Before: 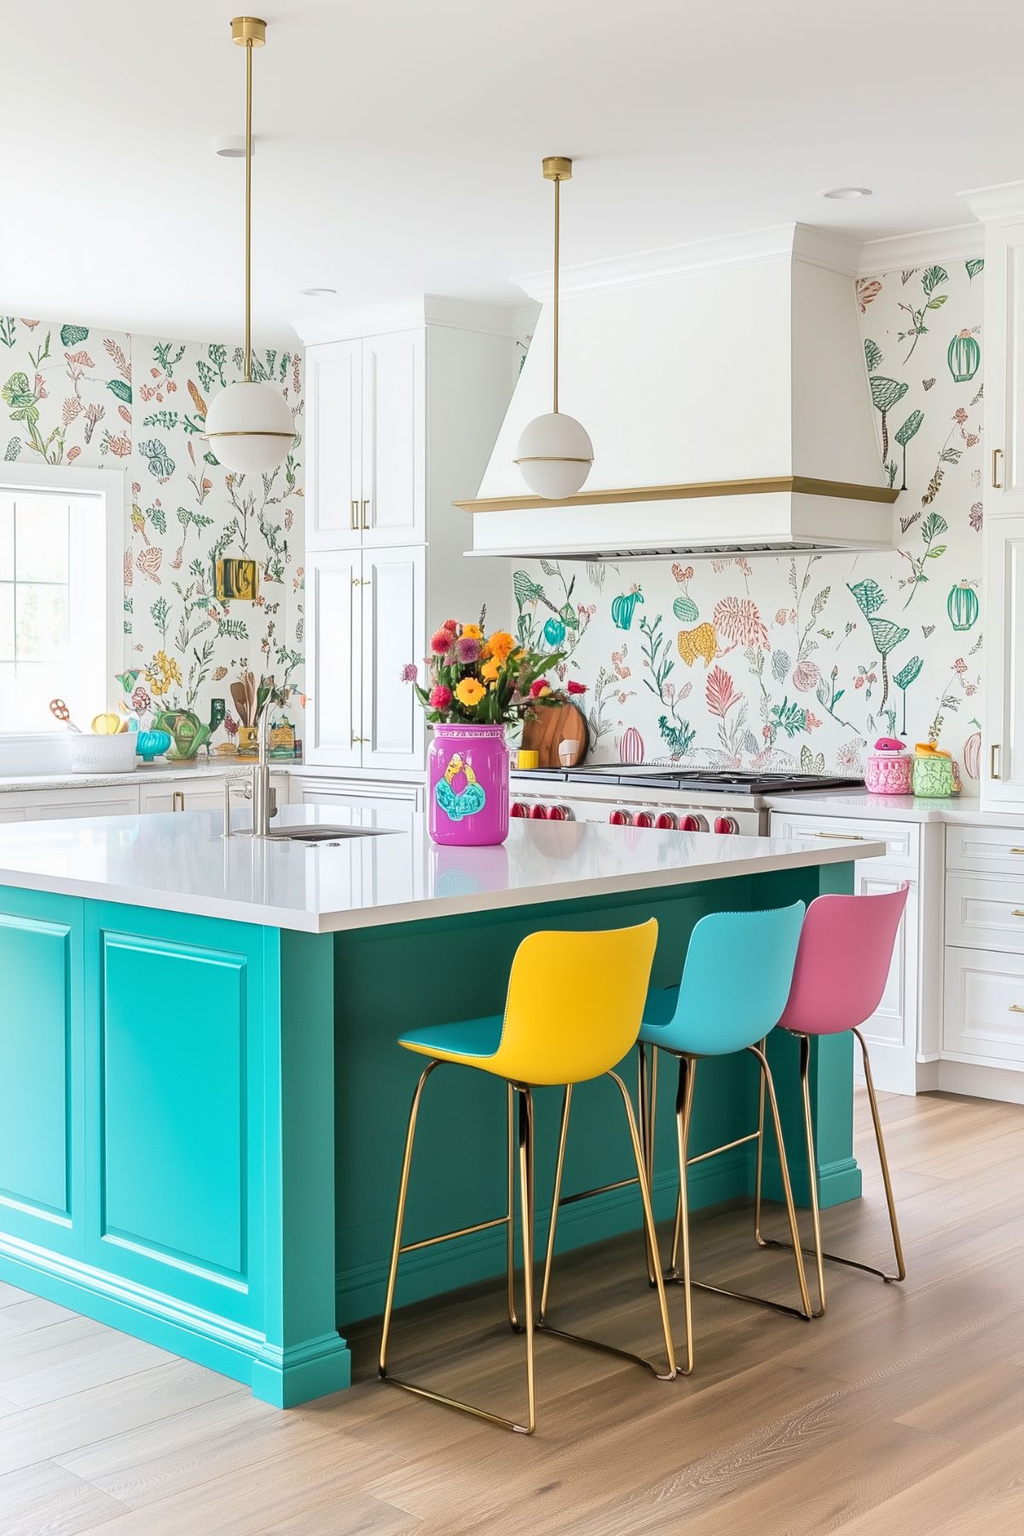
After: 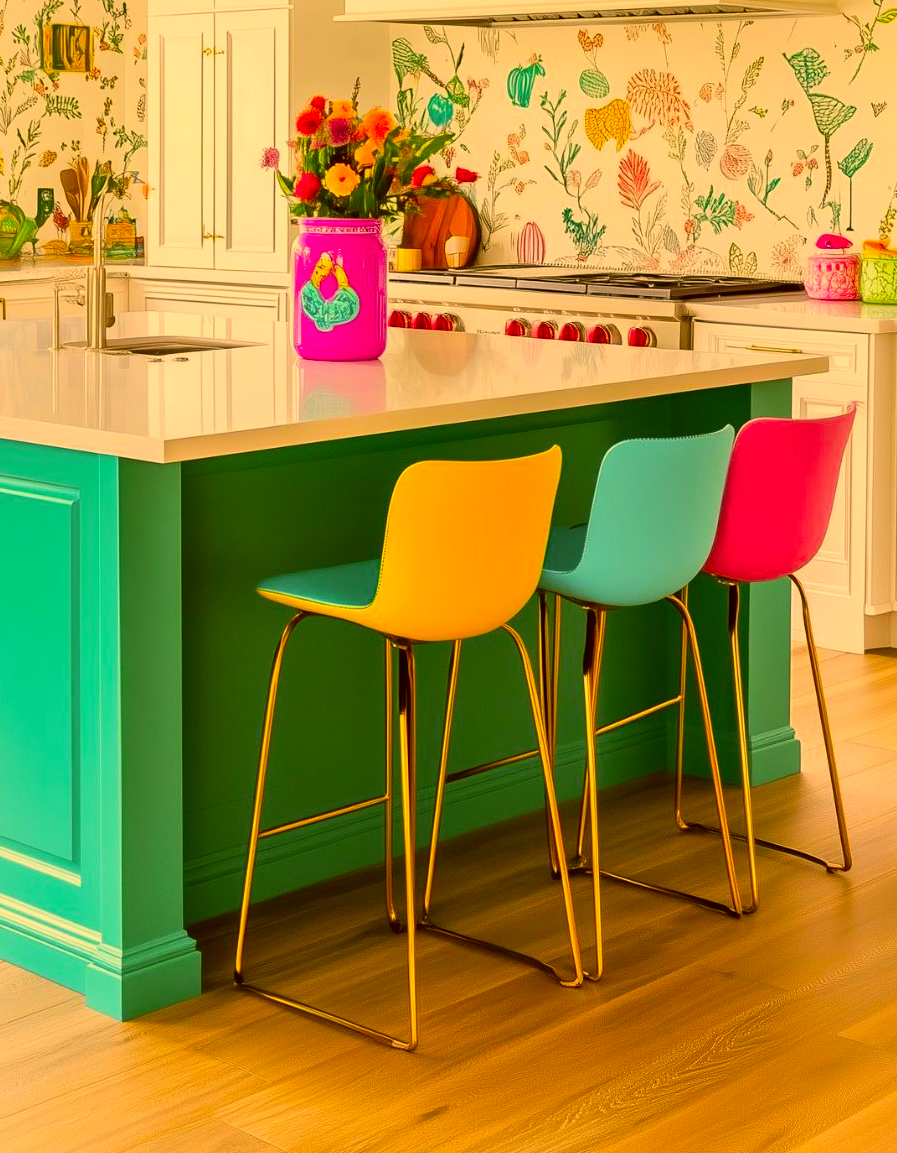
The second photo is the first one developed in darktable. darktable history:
exposure: black level correction 0.002, exposure -0.102 EV, compensate highlight preservation false
color correction: highlights a* 11.16, highlights b* 30.45, shadows a* 2.86, shadows b* 17.7, saturation 1.74
crop and rotate: left 17.493%, top 35.088%, right 7.801%, bottom 0.855%
